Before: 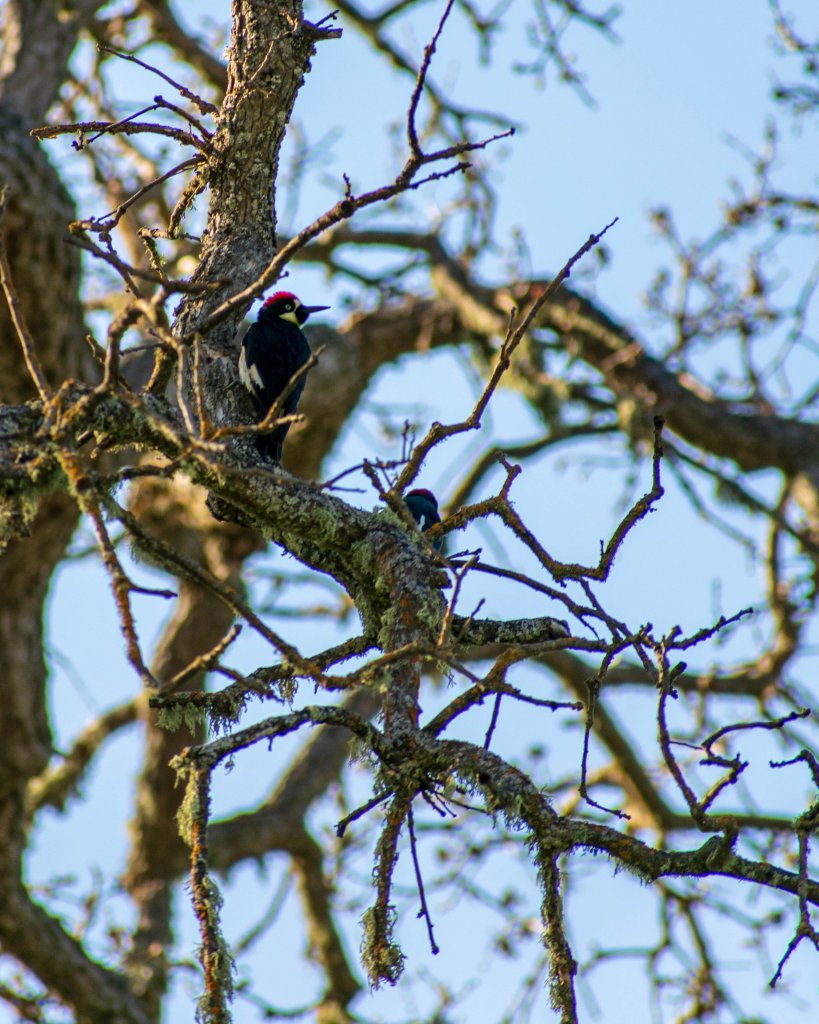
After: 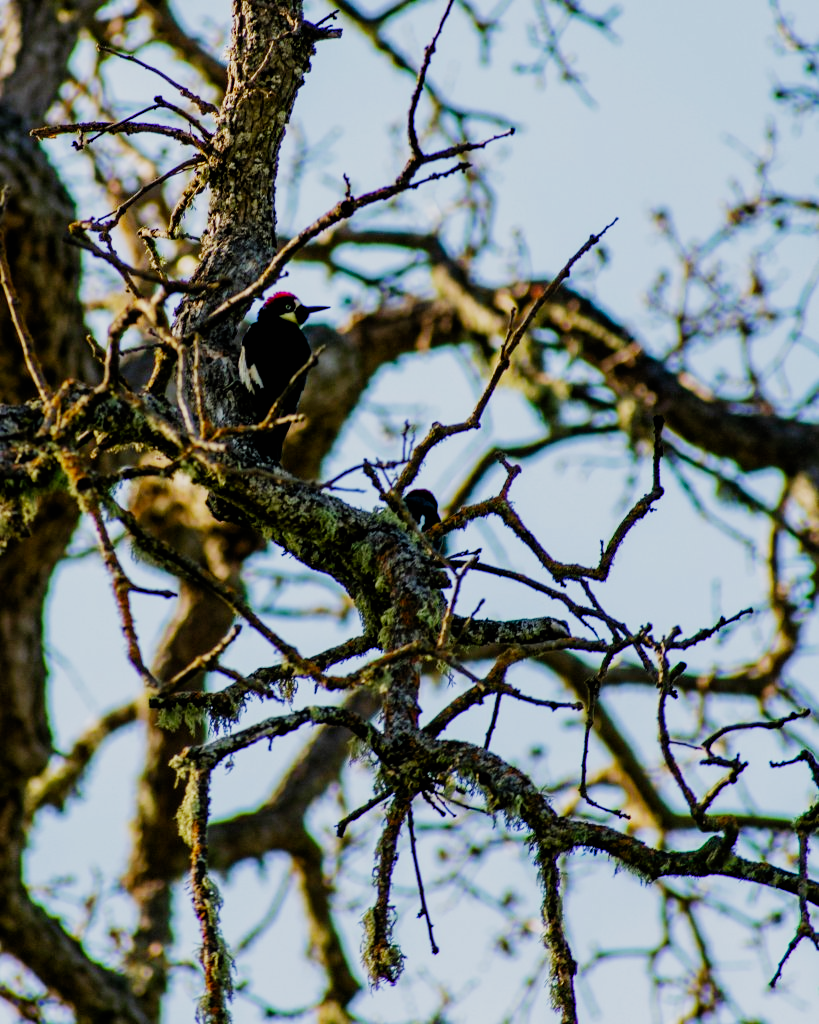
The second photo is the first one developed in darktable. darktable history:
filmic rgb: black relative exposure -5.13 EV, white relative exposure 3.96 EV, hardness 2.88, contrast 1.296, add noise in highlights 0.002, preserve chrominance no, color science v4 (2020), iterations of high-quality reconstruction 0
